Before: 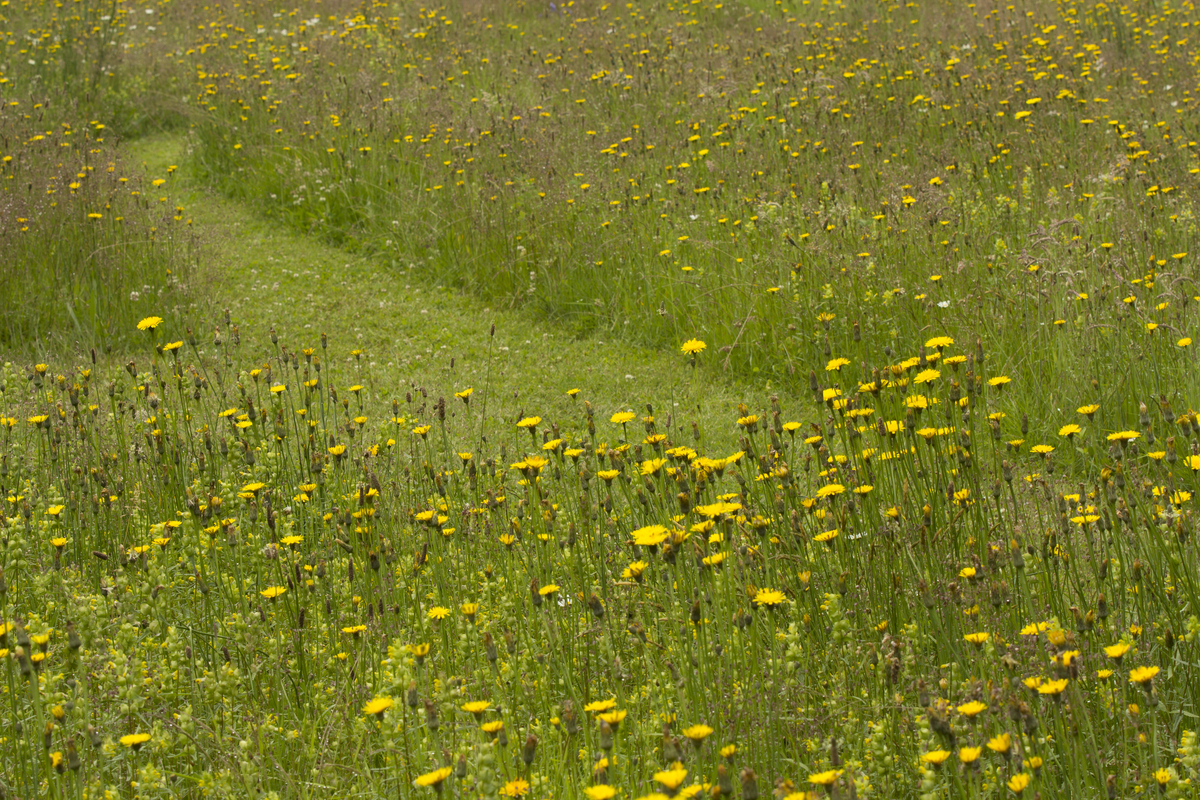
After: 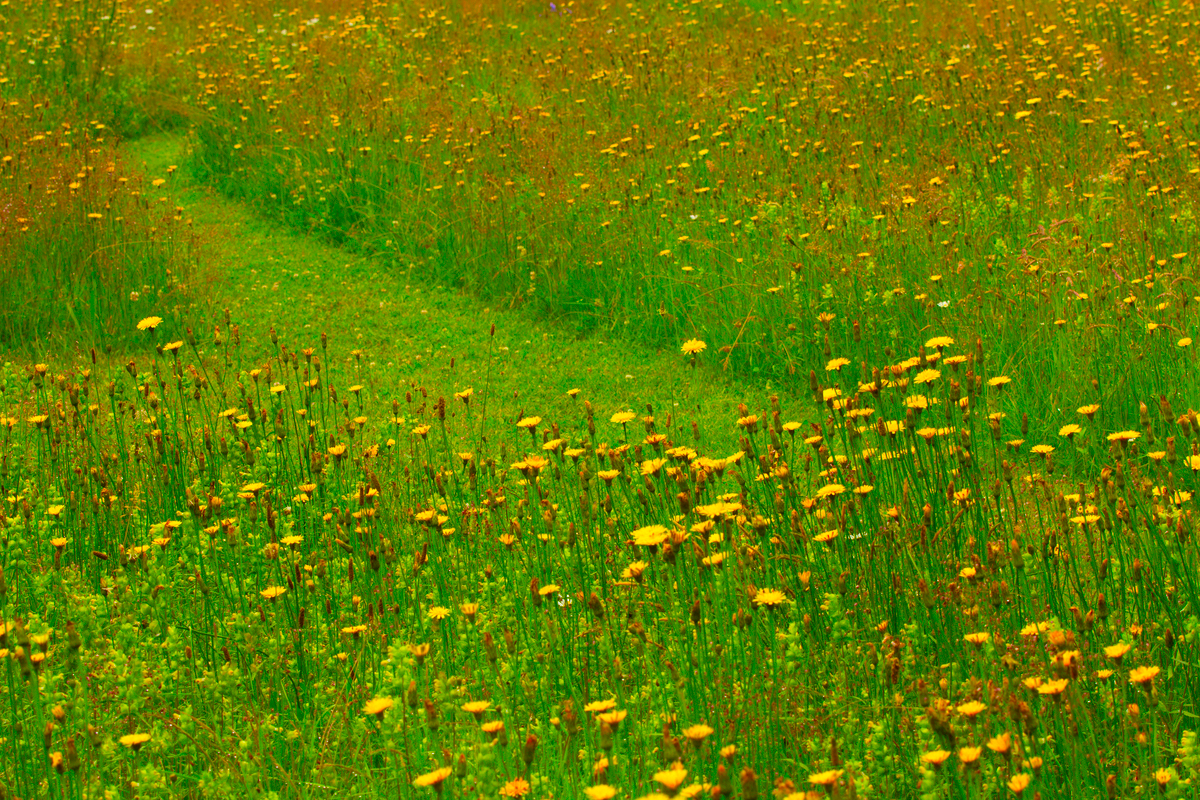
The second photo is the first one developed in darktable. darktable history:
contrast brightness saturation: saturation 0.18
color correction: saturation 2.15
